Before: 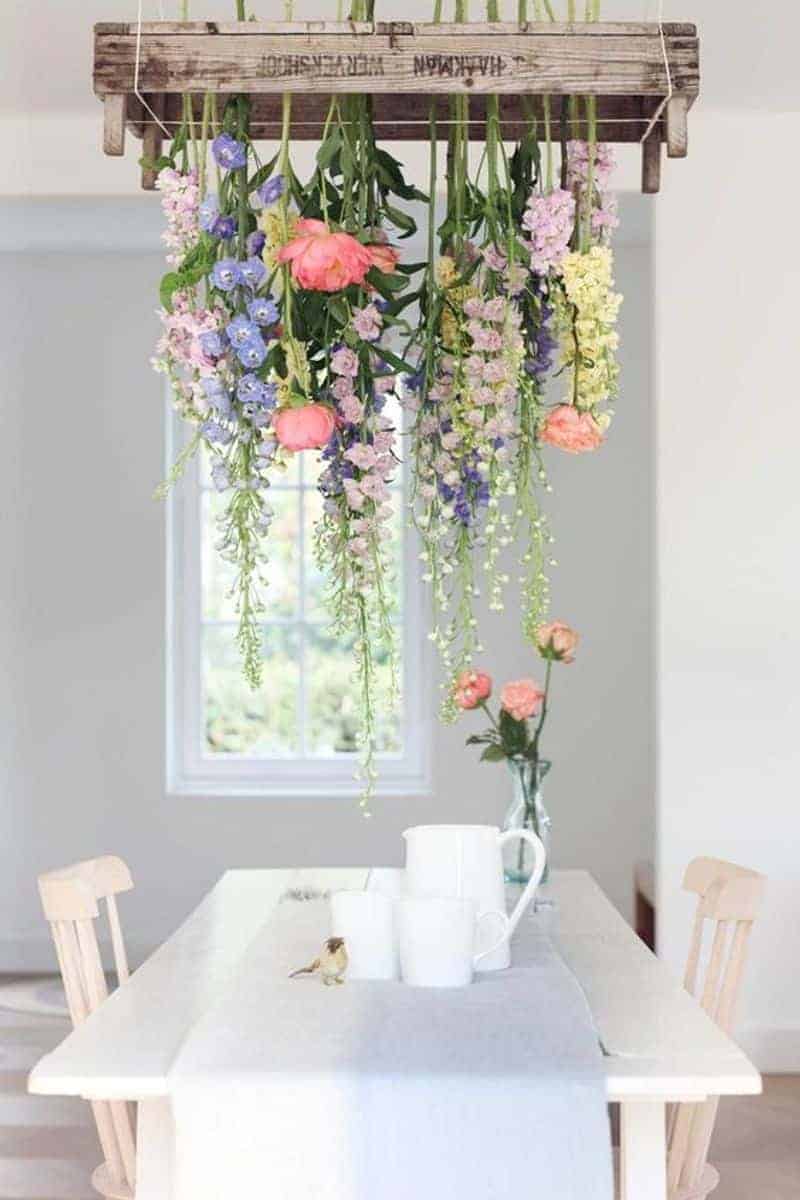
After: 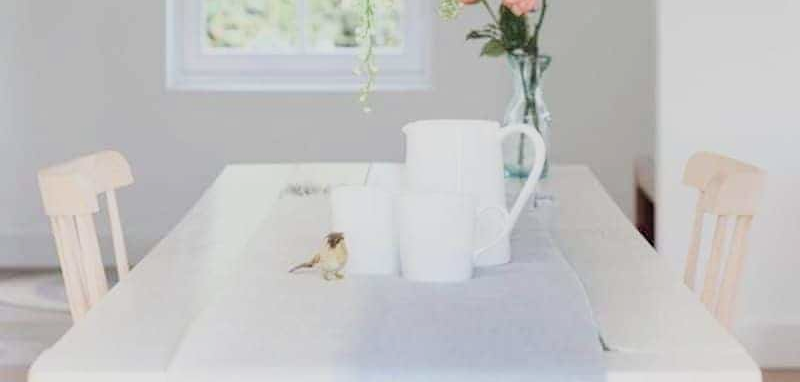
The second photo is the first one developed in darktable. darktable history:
filmic rgb: black relative exposure -7.72 EV, white relative exposure 4.38 EV, threshold 5.98 EV, target black luminance 0%, hardness 3.75, latitude 50.55%, contrast 1.065, highlights saturation mix 9.3%, shadows ↔ highlights balance -0.252%, enable highlight reconstruction true
crop and rotate: top 58.784%, bottom 9.37%
